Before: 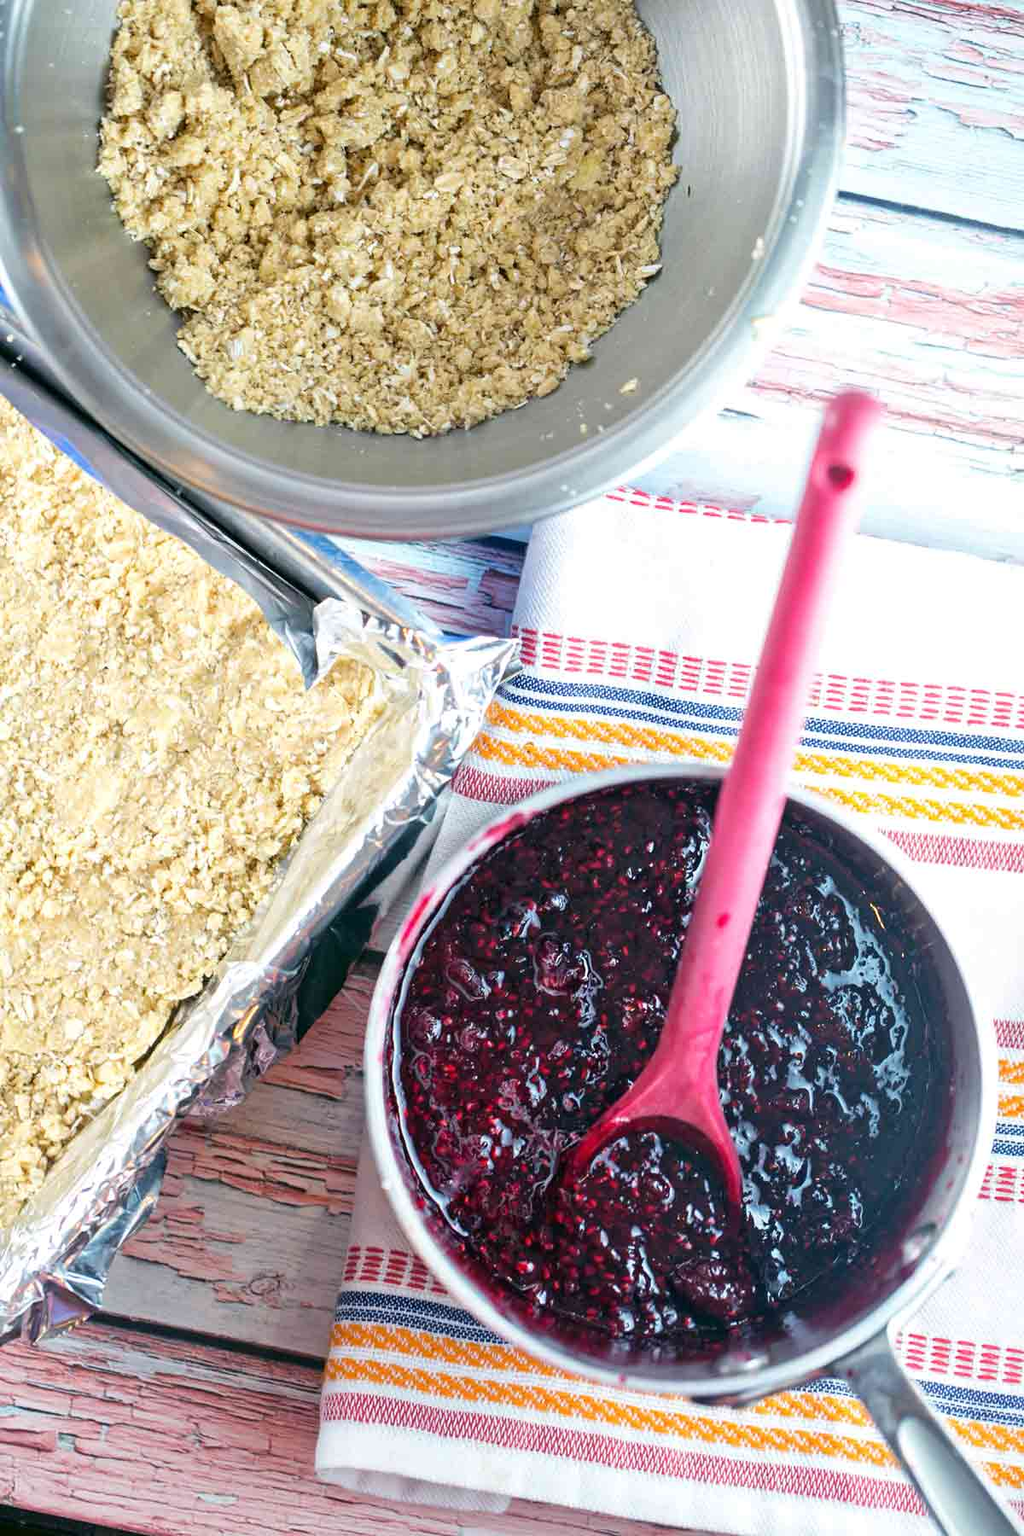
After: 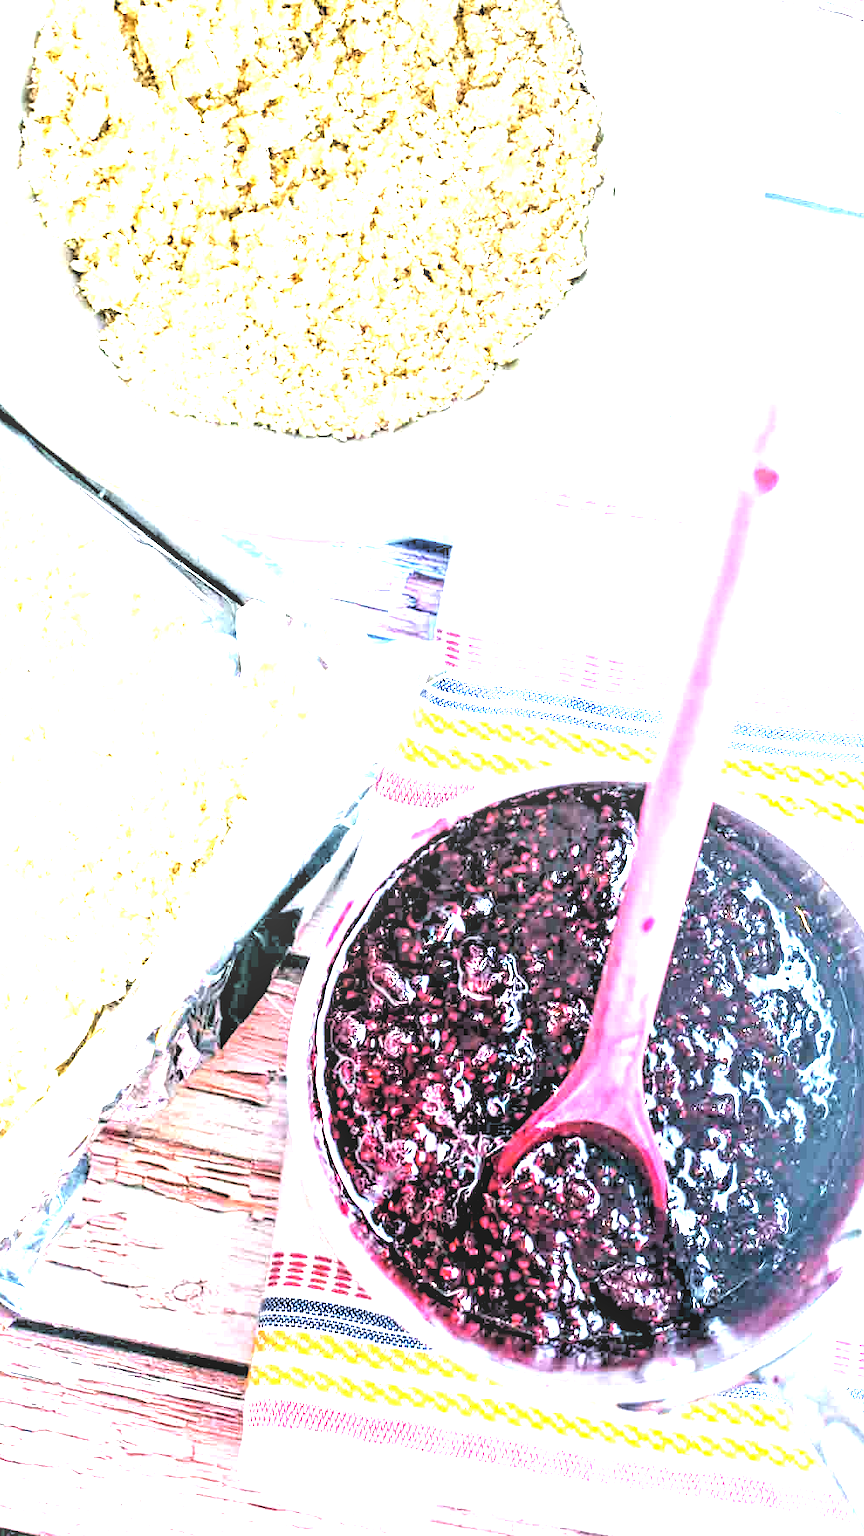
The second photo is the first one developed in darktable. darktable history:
tone equalizer: -8 EV -0.75 EV, -7 EV -0.7 EV, -6 EV -0.6 EV, -5 EV -0.4 EV, -3 EV 0.4 EV, -2 EV 0.6 EV, -1 EV 0.7 EV, +0 EV 0.75 EV, edges refinement/feathering 500, mask exposure compensation -1.57 EV, preserve details no
rgb levels: levels [[0.029, 0.461, 0.922], [0, 0.5, 1], [0, 0.5, 1]]
crop: left 7.598%, right 7.873%
exposure: black level correction 0, exposure 1.7 EV, compensate exposure bias true, compensate highlight preservation false
local contrast: detail 130%
